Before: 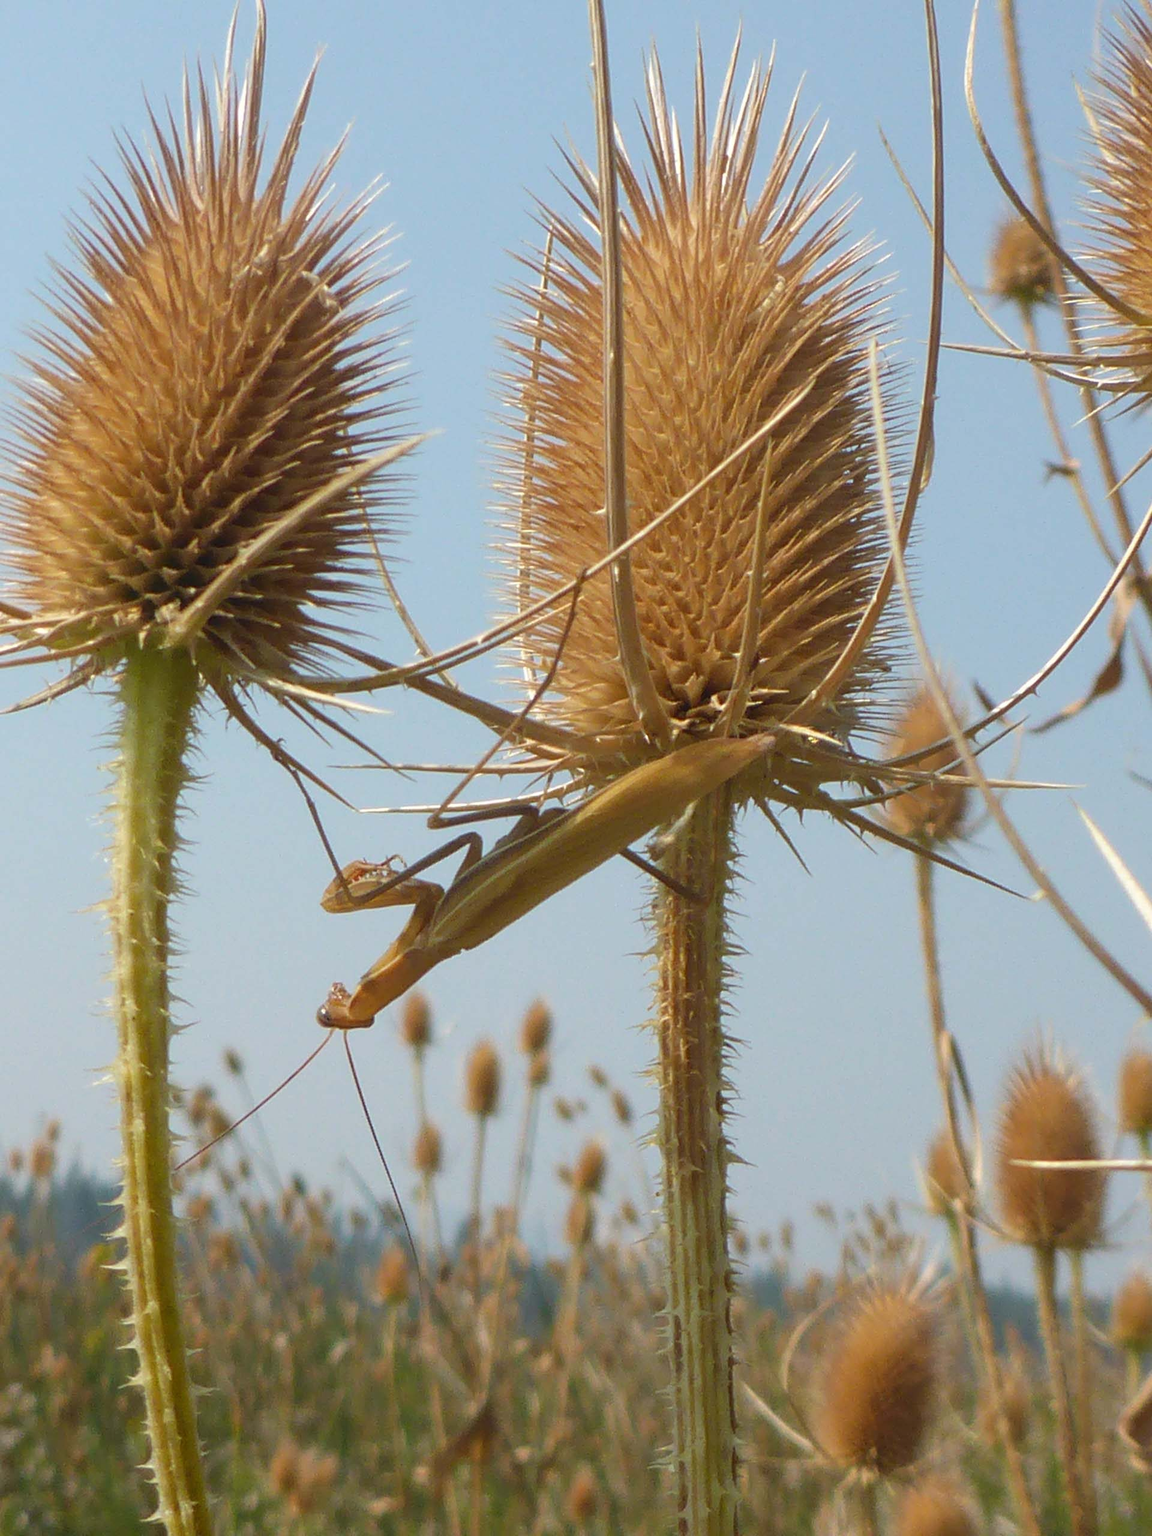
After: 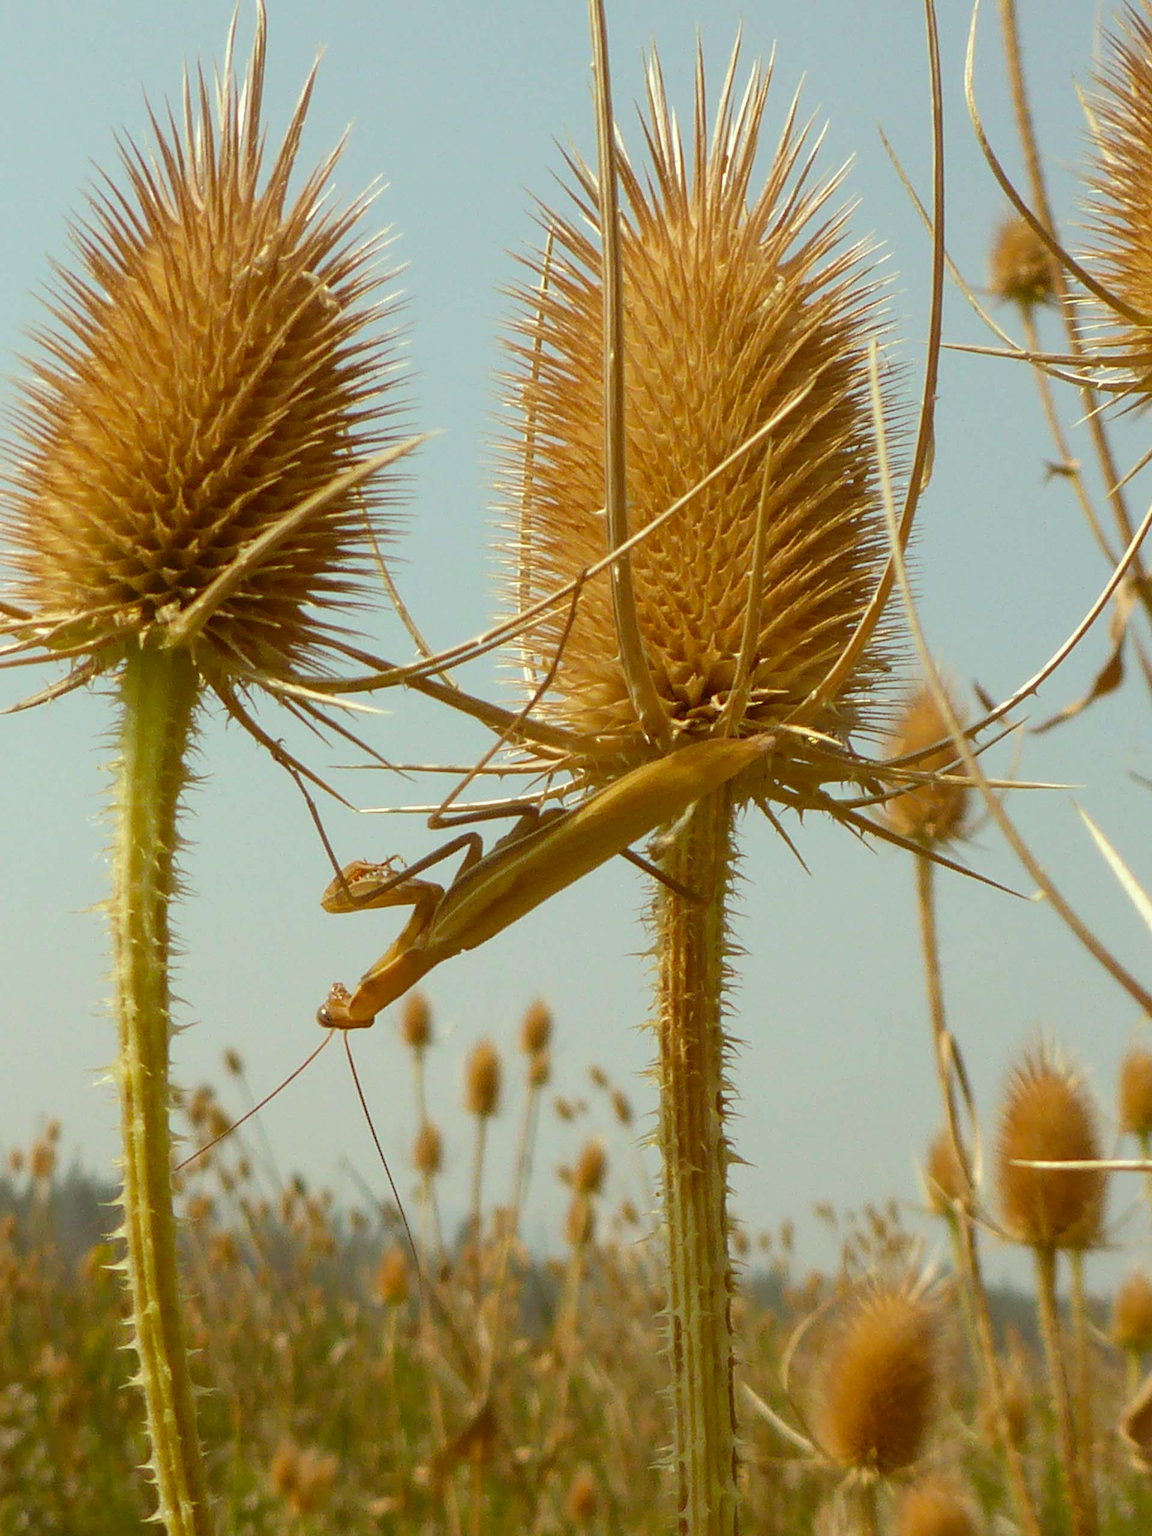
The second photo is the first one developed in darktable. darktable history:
color correction: highlights a* -6.24, highlights b* 9.16, shadows a* 10.6, shadows b* 23.68
